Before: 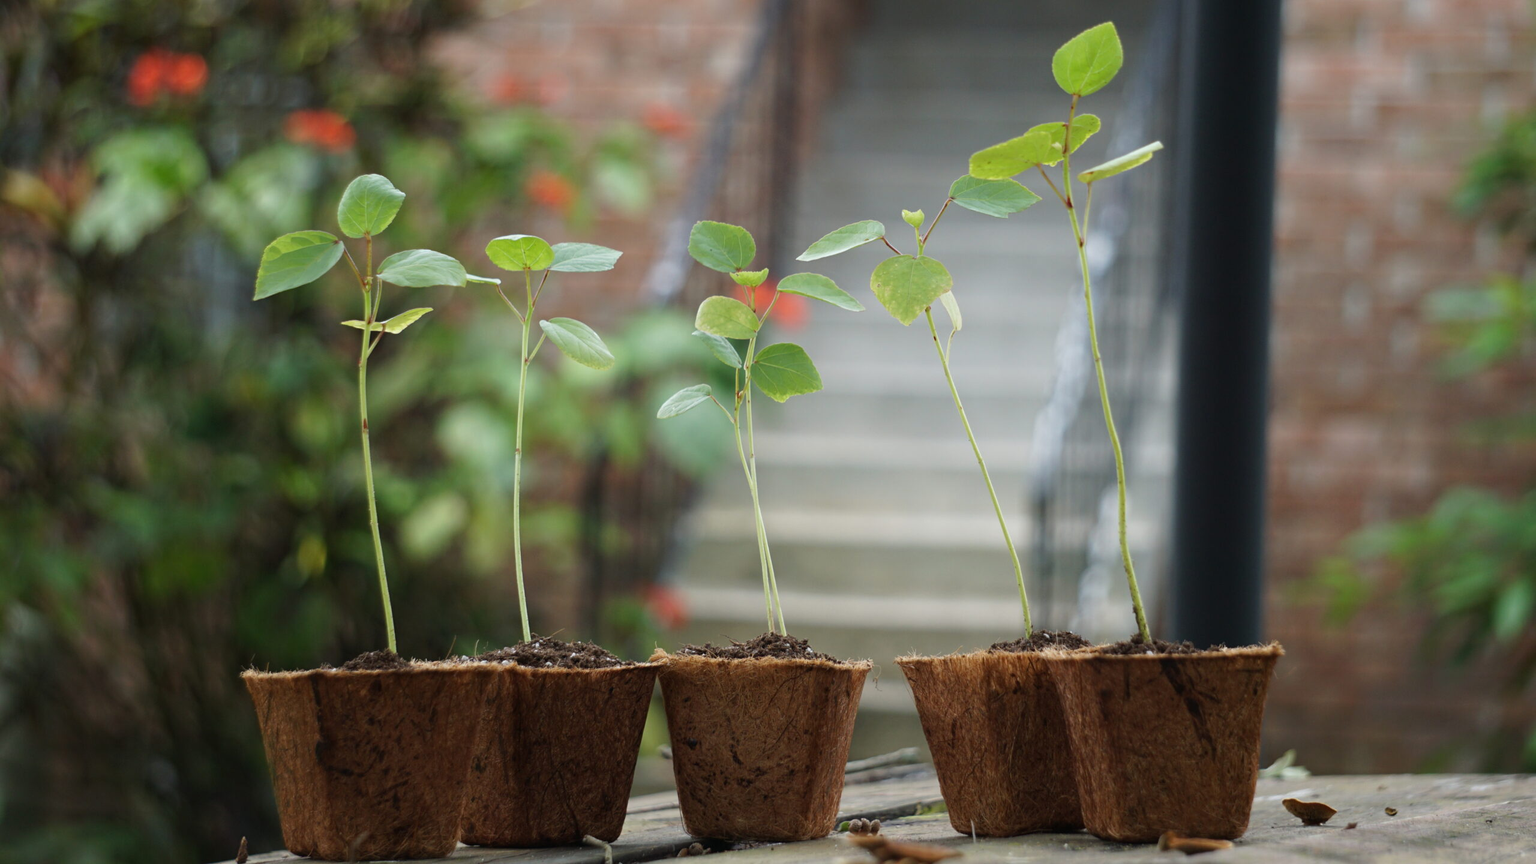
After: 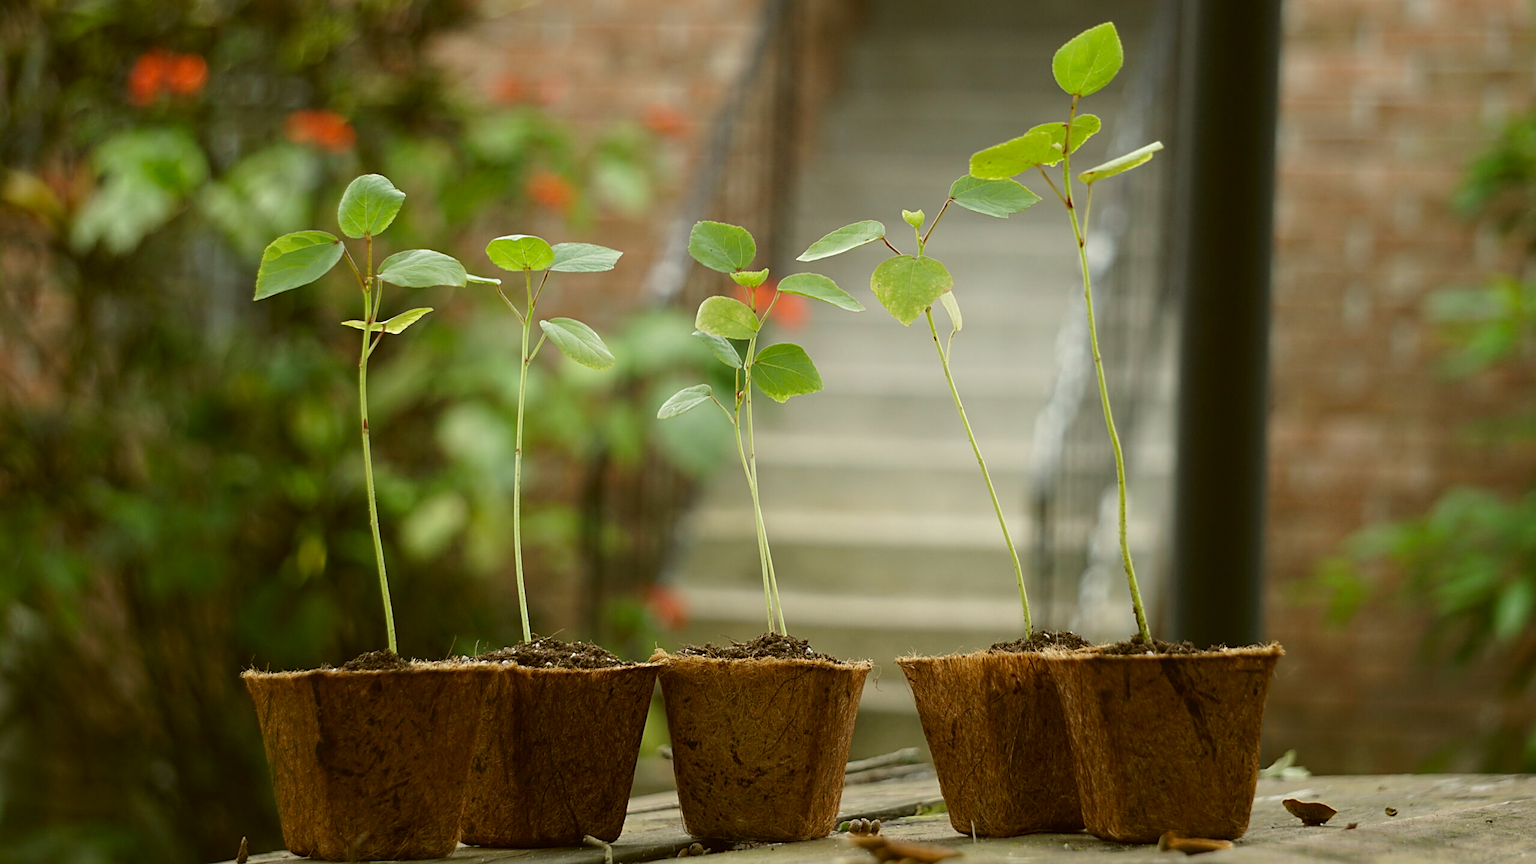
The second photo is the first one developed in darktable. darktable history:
sharpen: on, module defaults
tone equalizer: mask exposure compensation -0.503 EV
color correction: highlights a* -1.19, highlights b* 10.61, shadows a* 0.362, shadows b* 19.41
